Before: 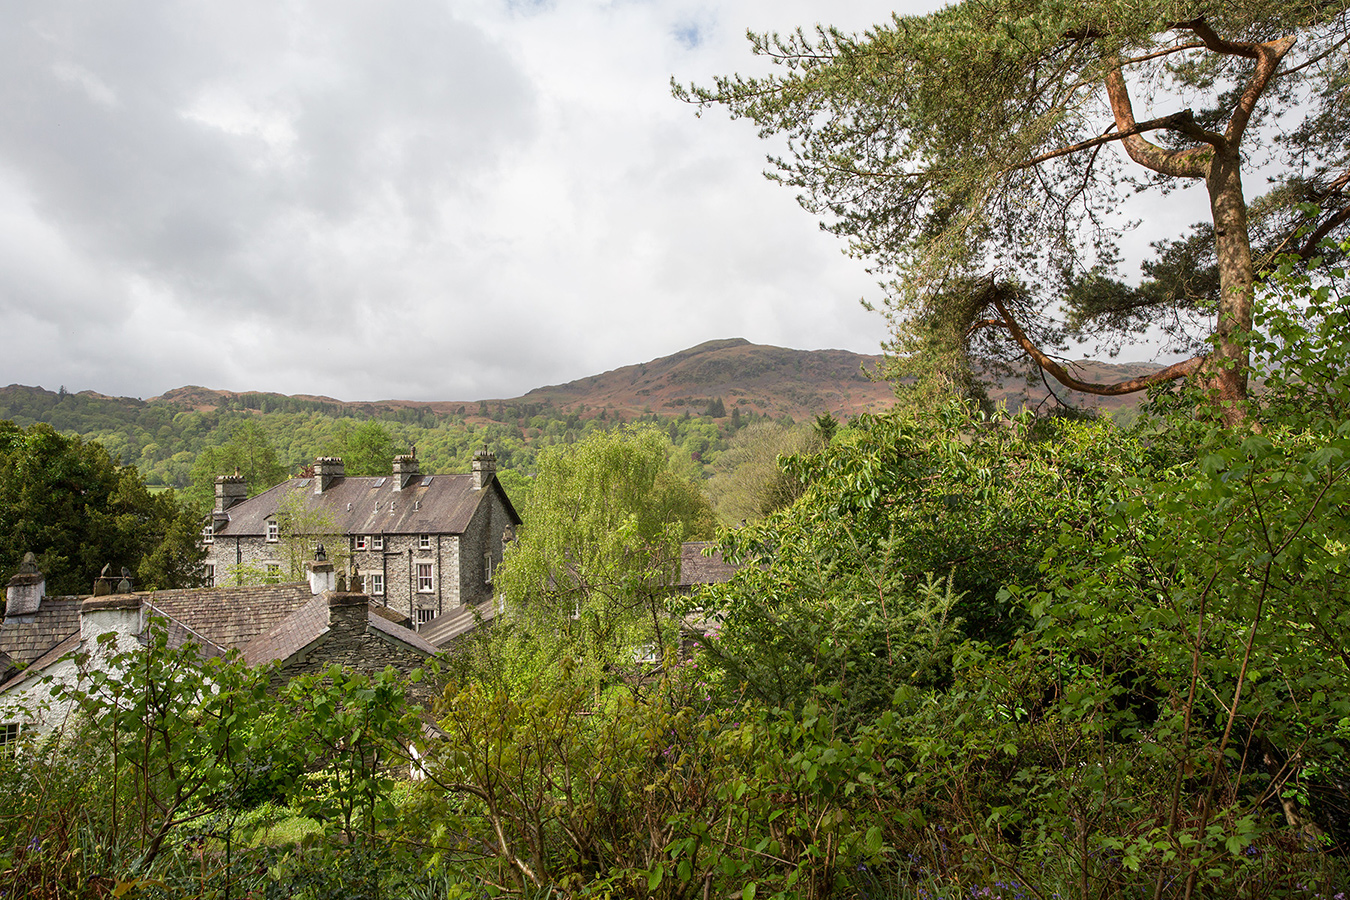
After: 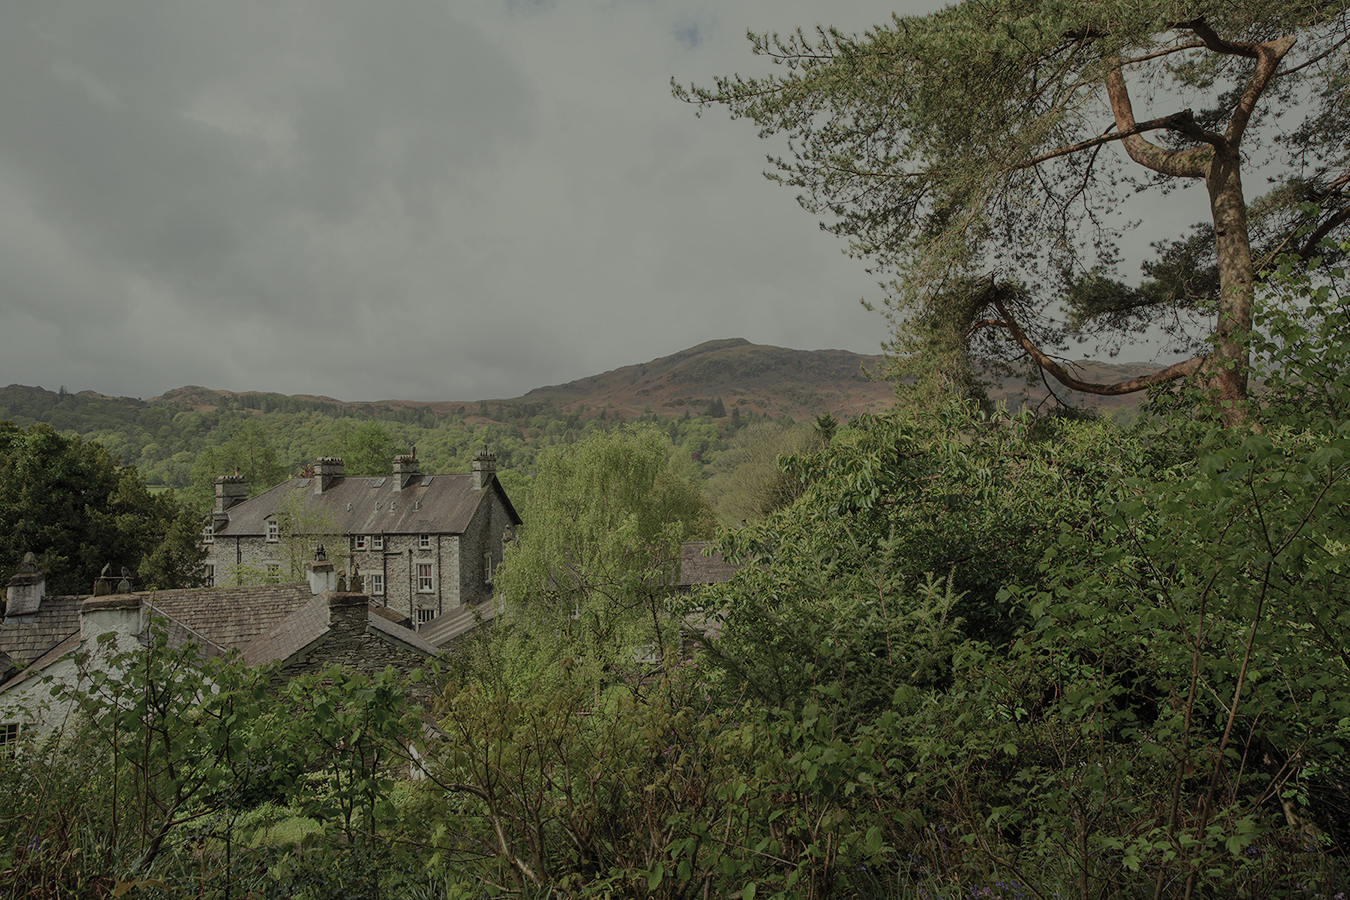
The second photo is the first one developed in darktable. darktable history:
color balance rgb: perceptual brilliance grading › global brilliance -48.39%
color correction: highlights a* -4.28, highlights b* 6.53
contrast brightness saturation: contrast 0.14, brightness 0.21
